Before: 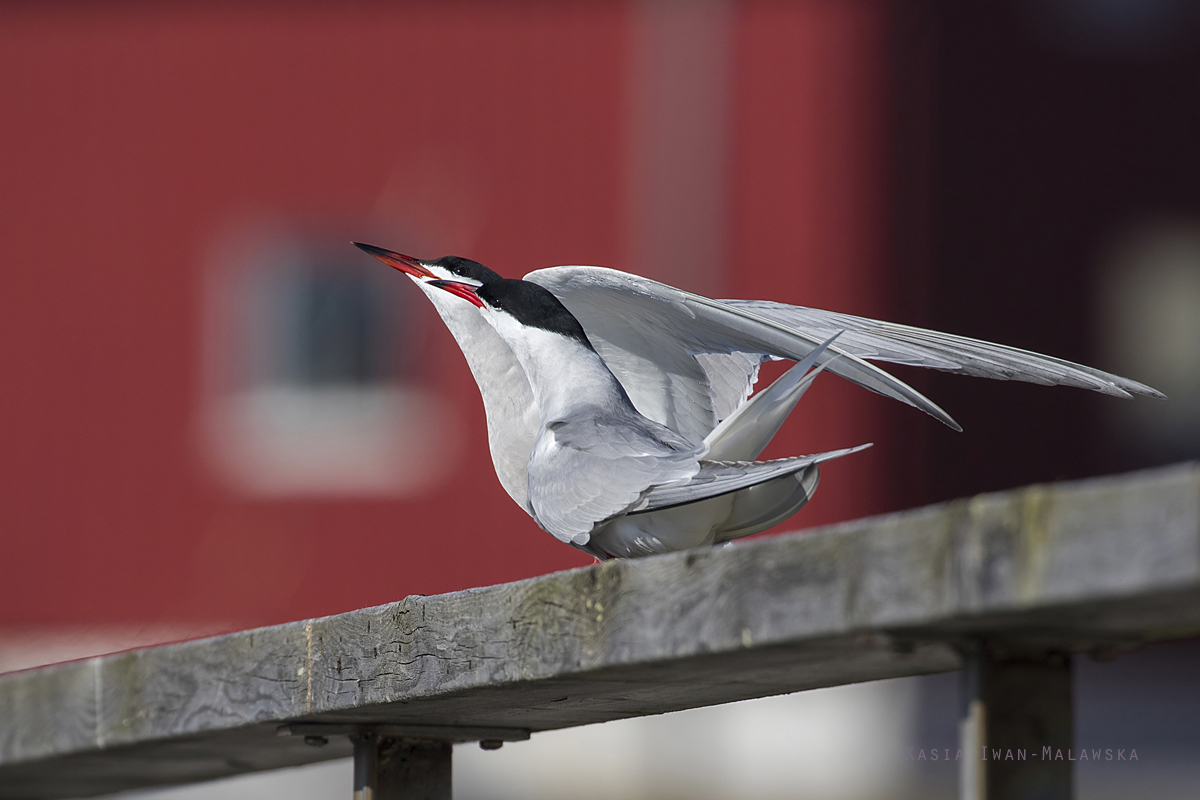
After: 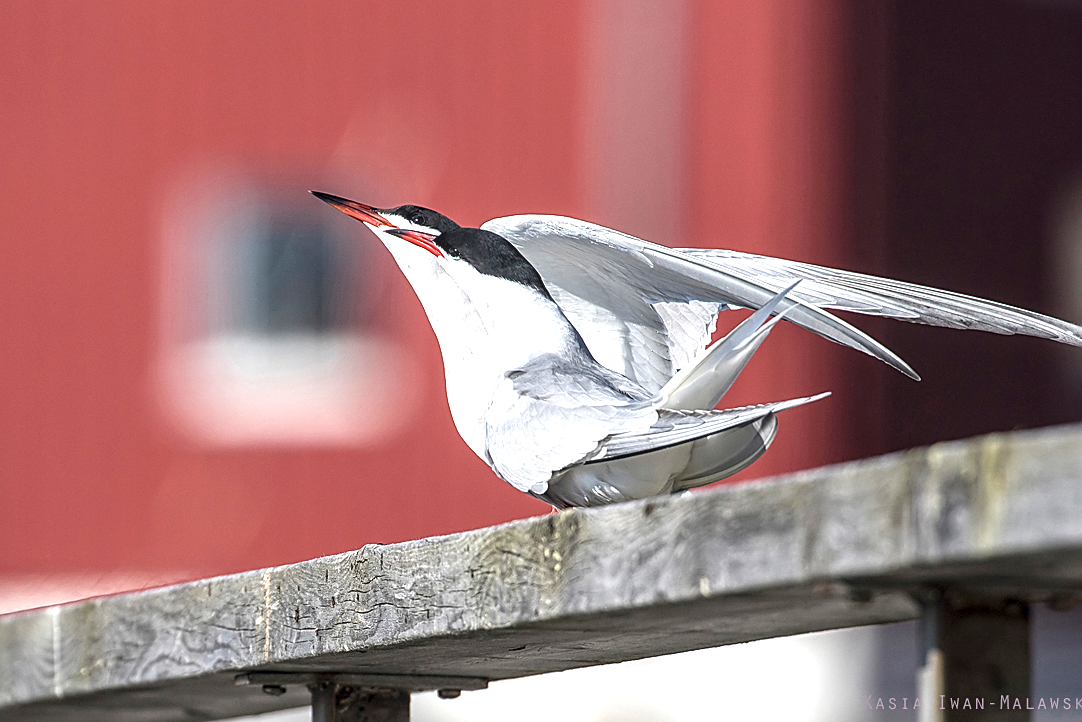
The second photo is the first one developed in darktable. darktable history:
crop: left 3.519%, top 6.448%, right 6.277%, bottom 3.242%
exposure: black level correction 0, exposure 1.2 EV, compensate highlight preservation false
local contrast: on, module defaults
contrast brightness saturation: contrast 0.059, brightness -0.008, saturation -0.238
sharpen: on, module defaults
